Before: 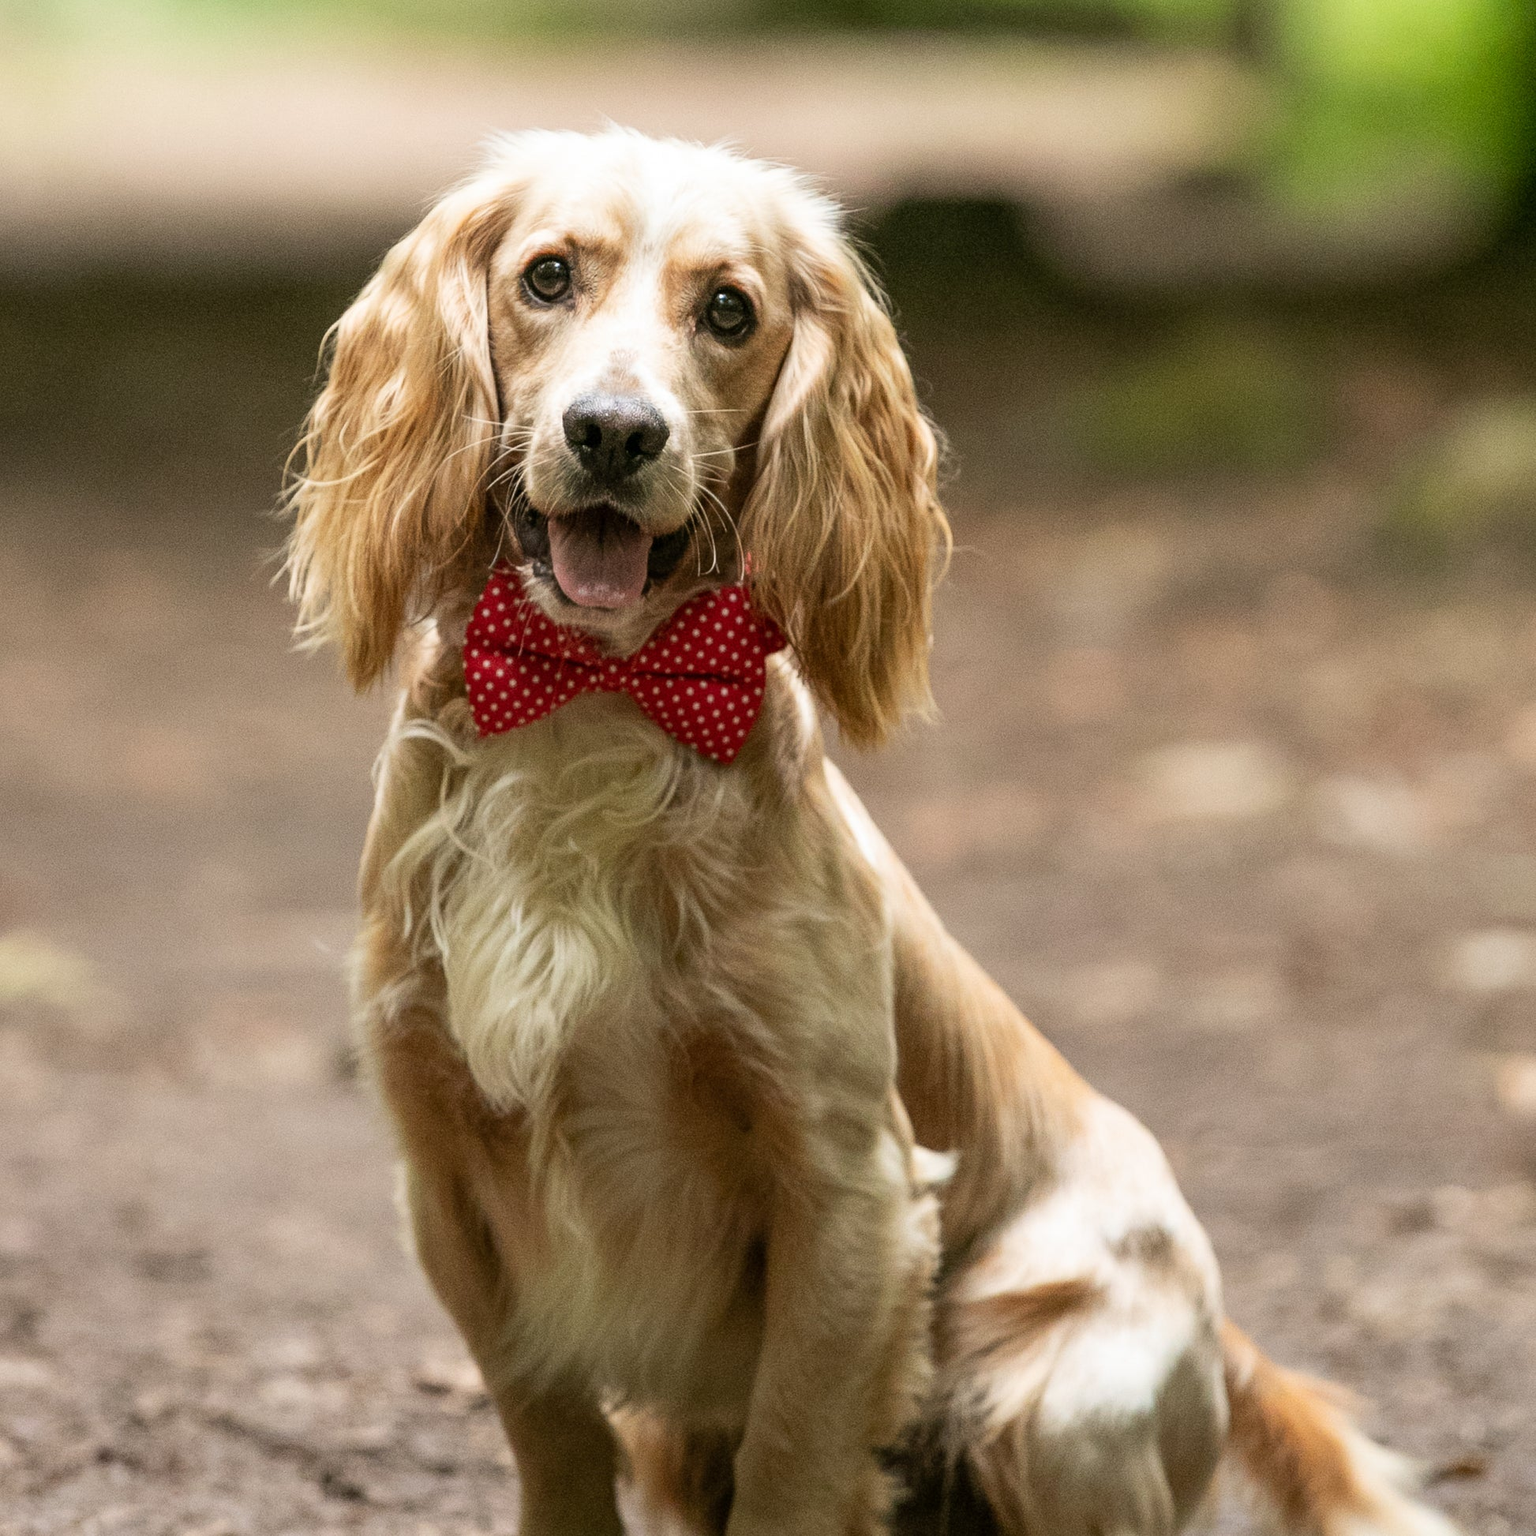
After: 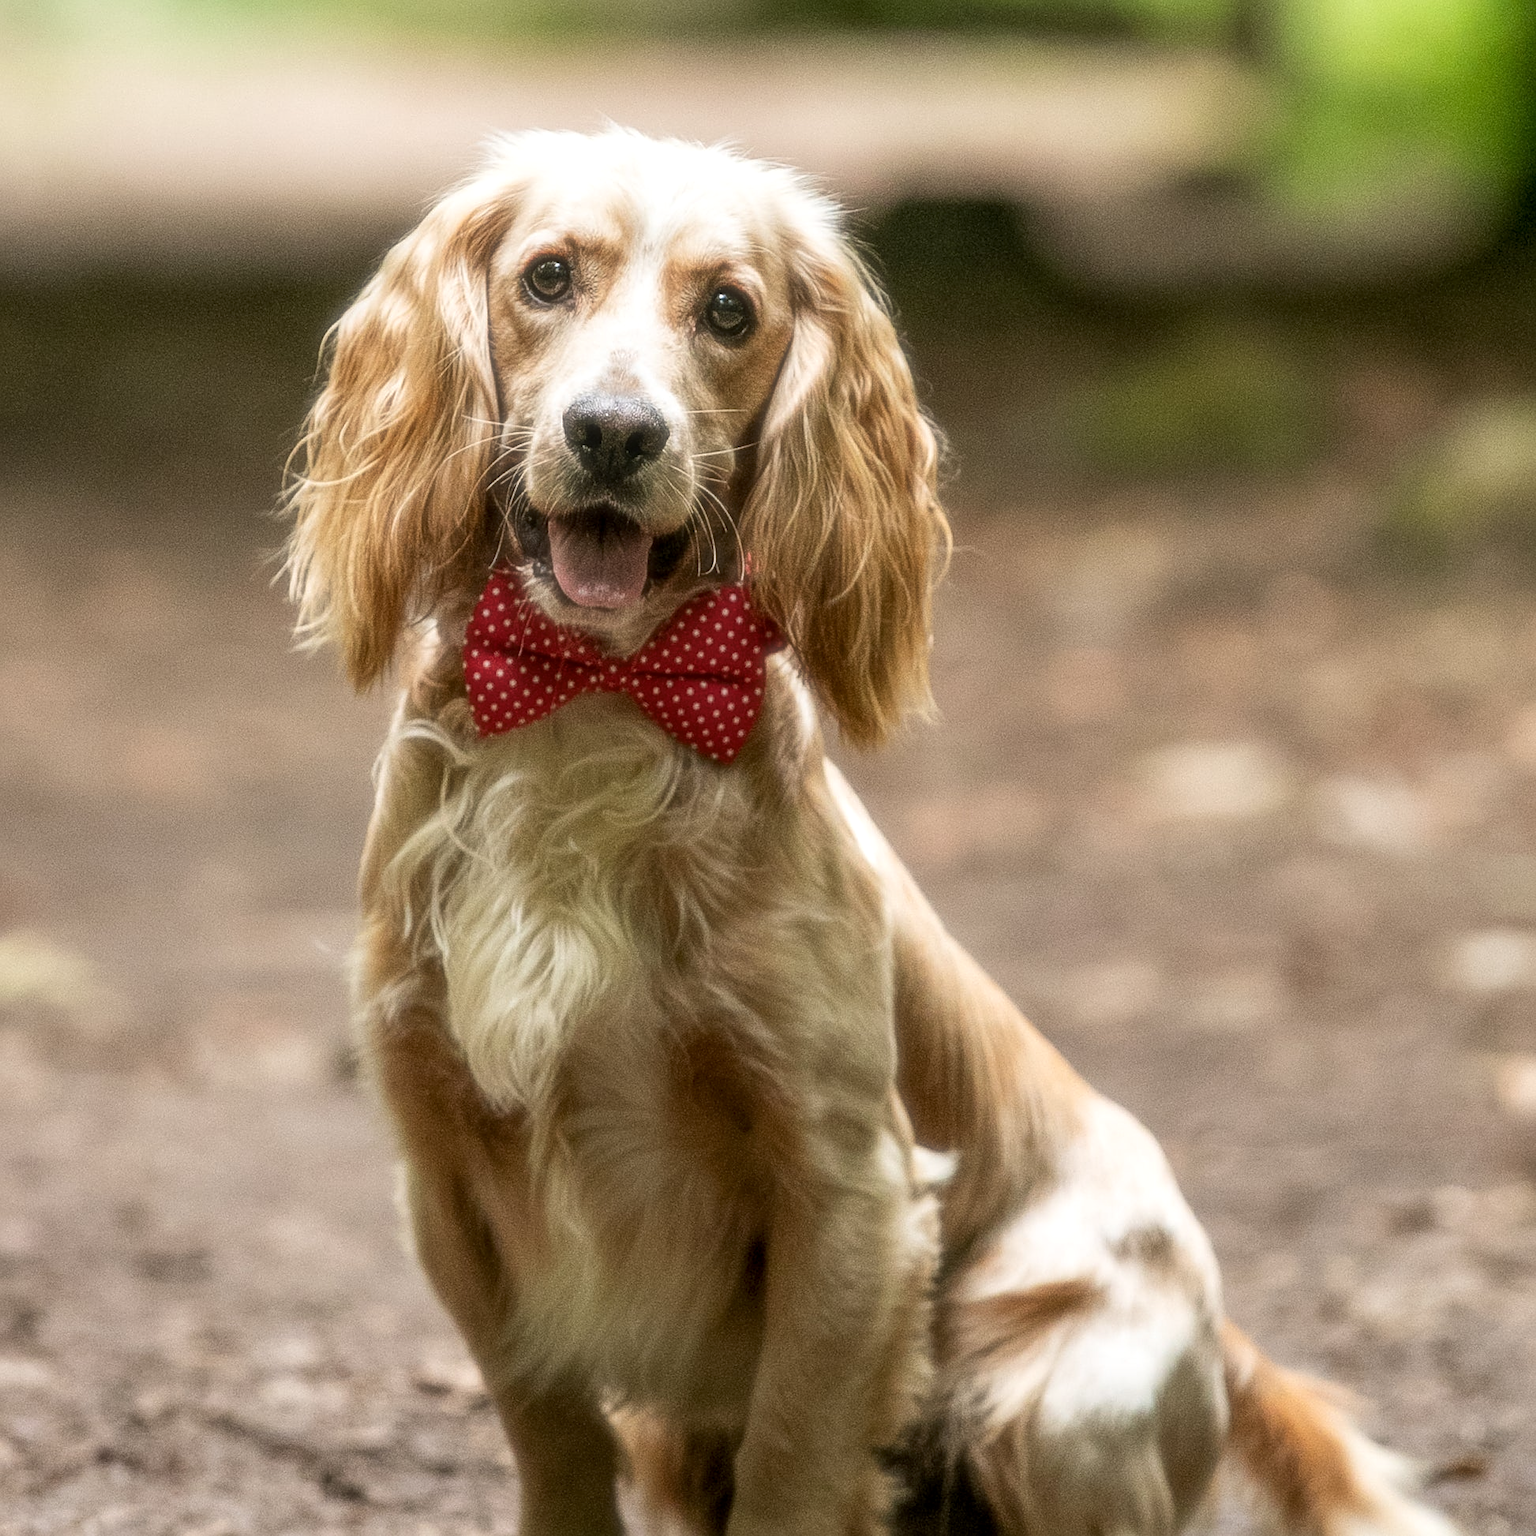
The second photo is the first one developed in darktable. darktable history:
soften: size 19.52%, mix 20.32%
local contrast: on, module defaults
sharpen: on, module defaults
